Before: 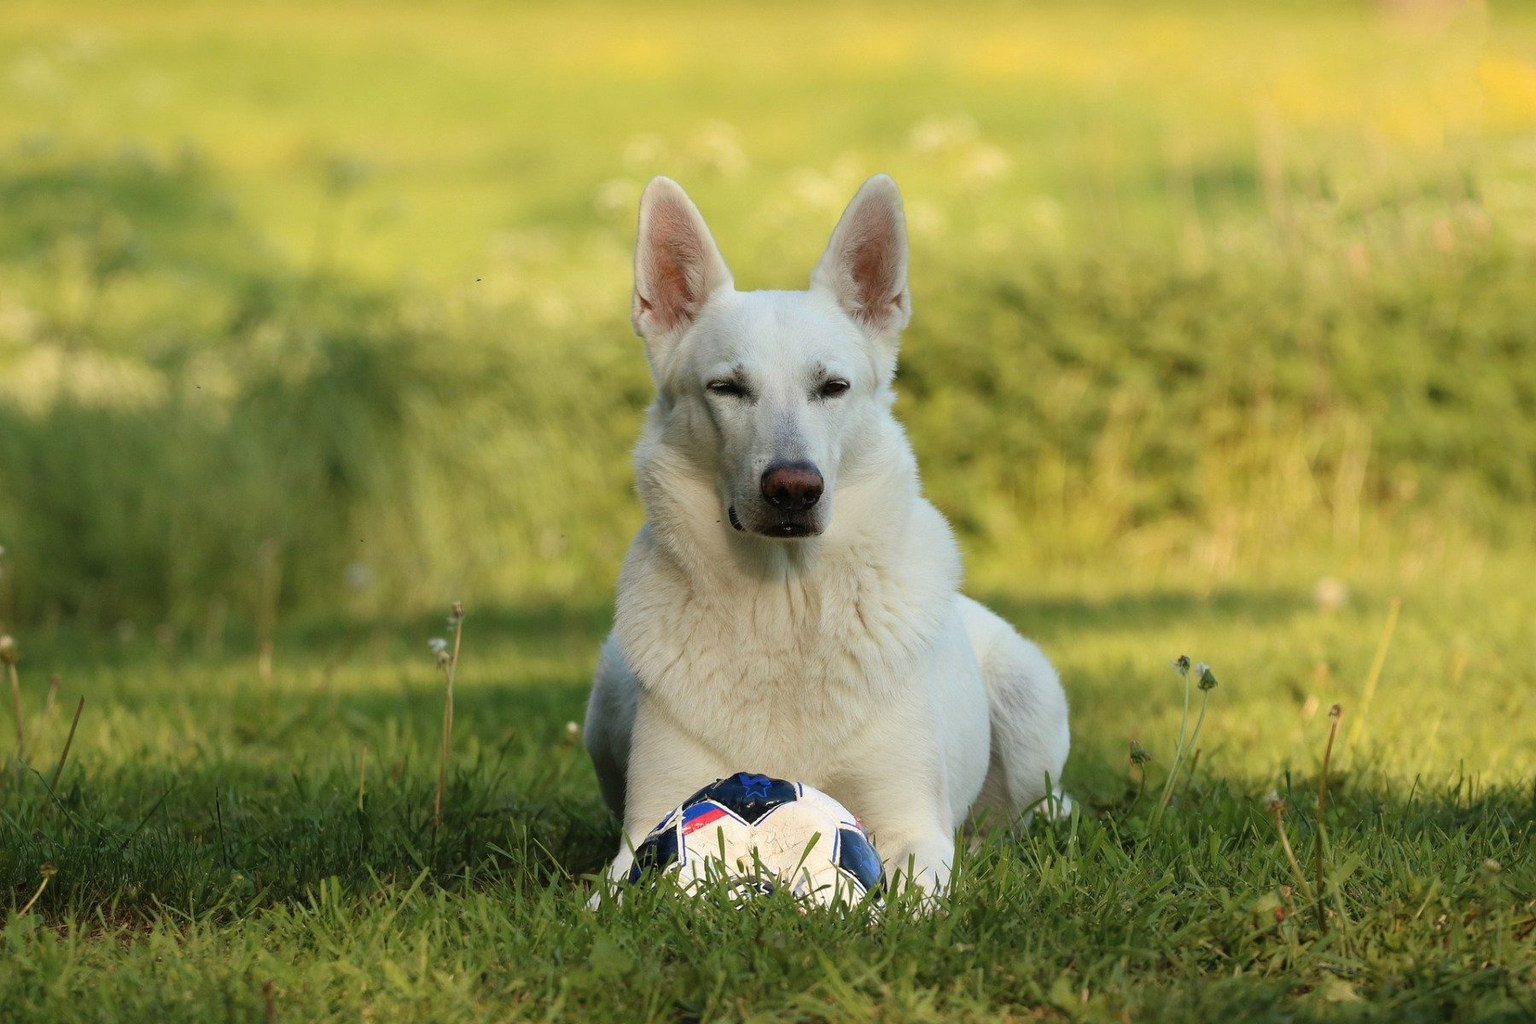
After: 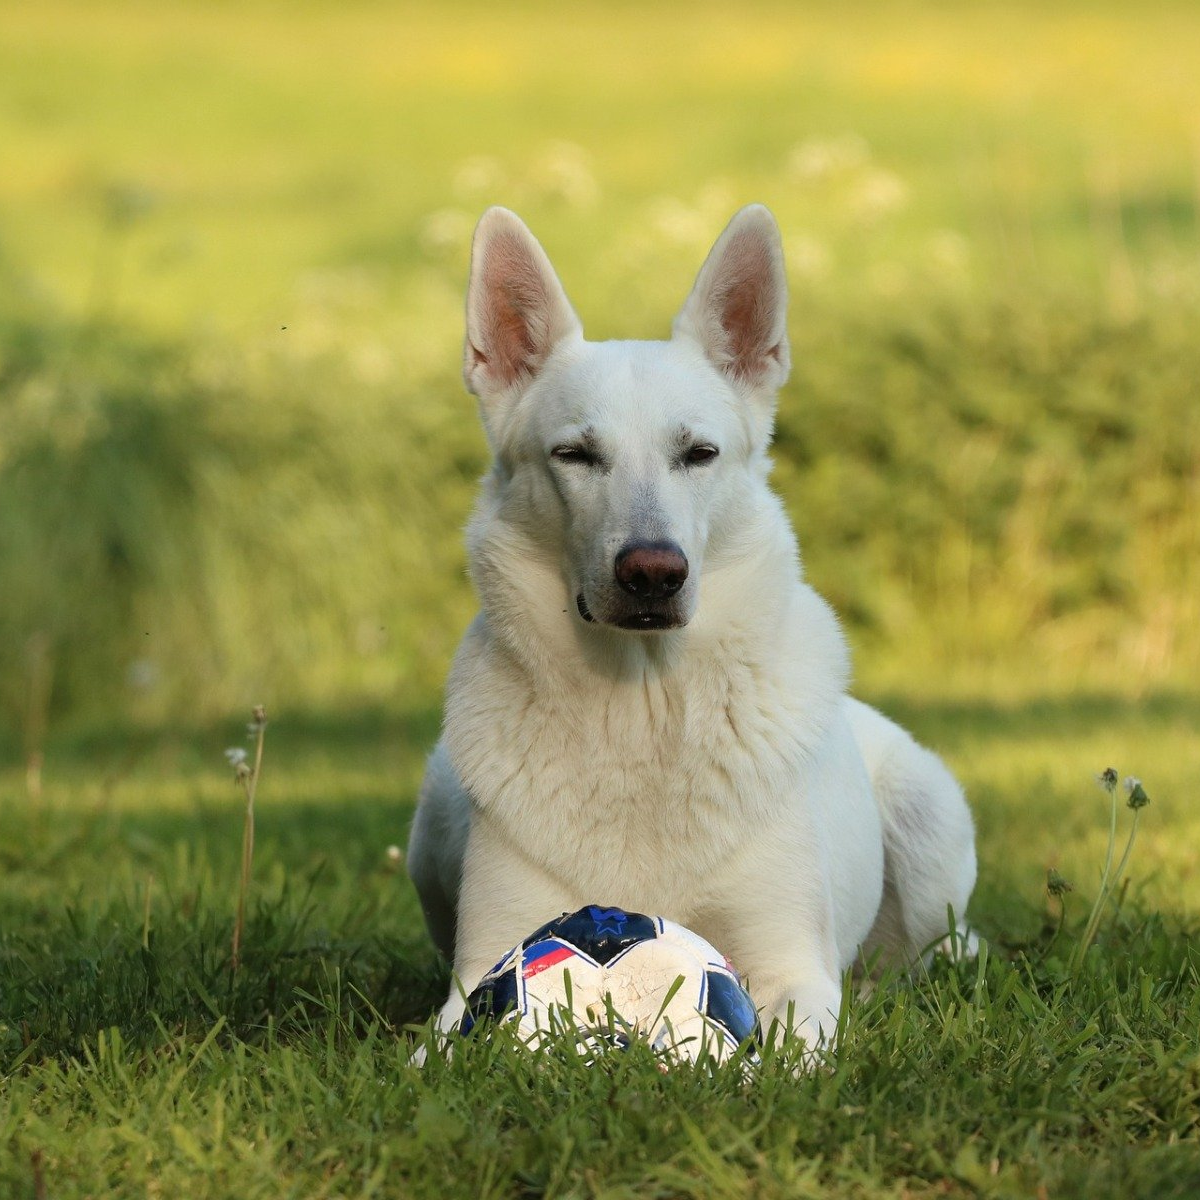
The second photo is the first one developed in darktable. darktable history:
crop: left 15.39%, right 17.906%
